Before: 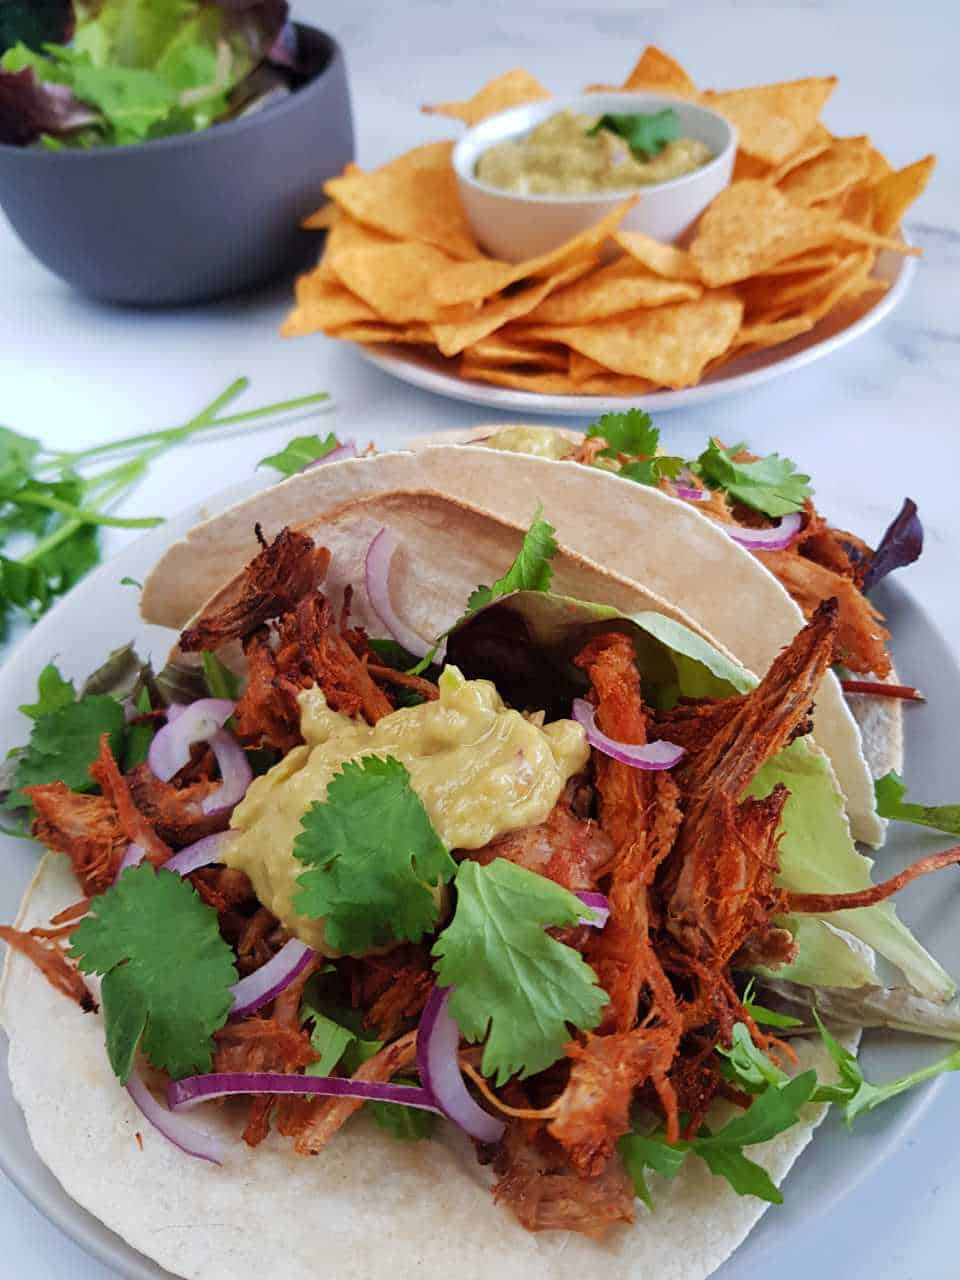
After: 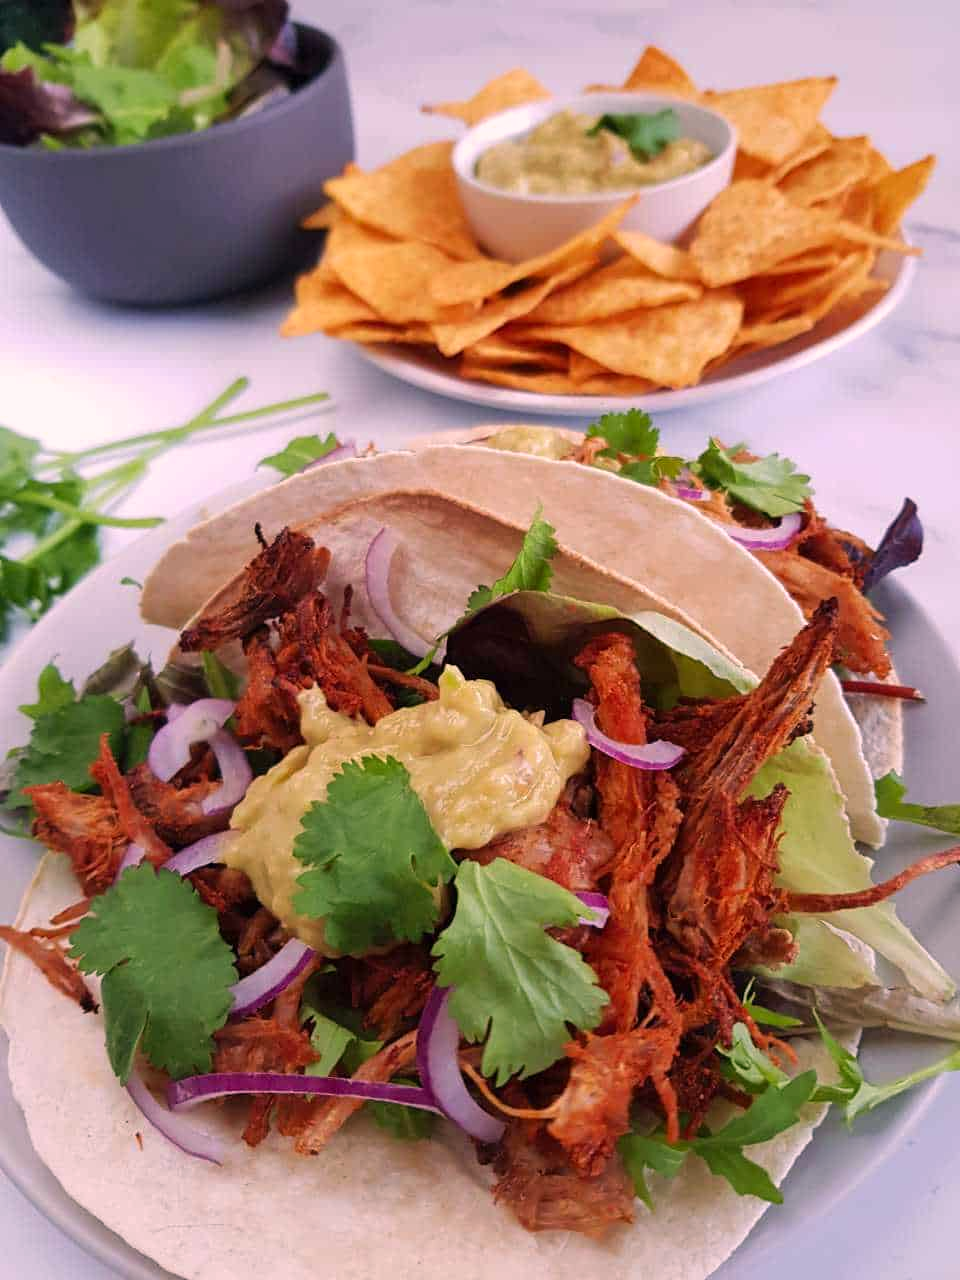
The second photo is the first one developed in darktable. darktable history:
color correction: highlights a* 14.69, highlights b* 4.71
